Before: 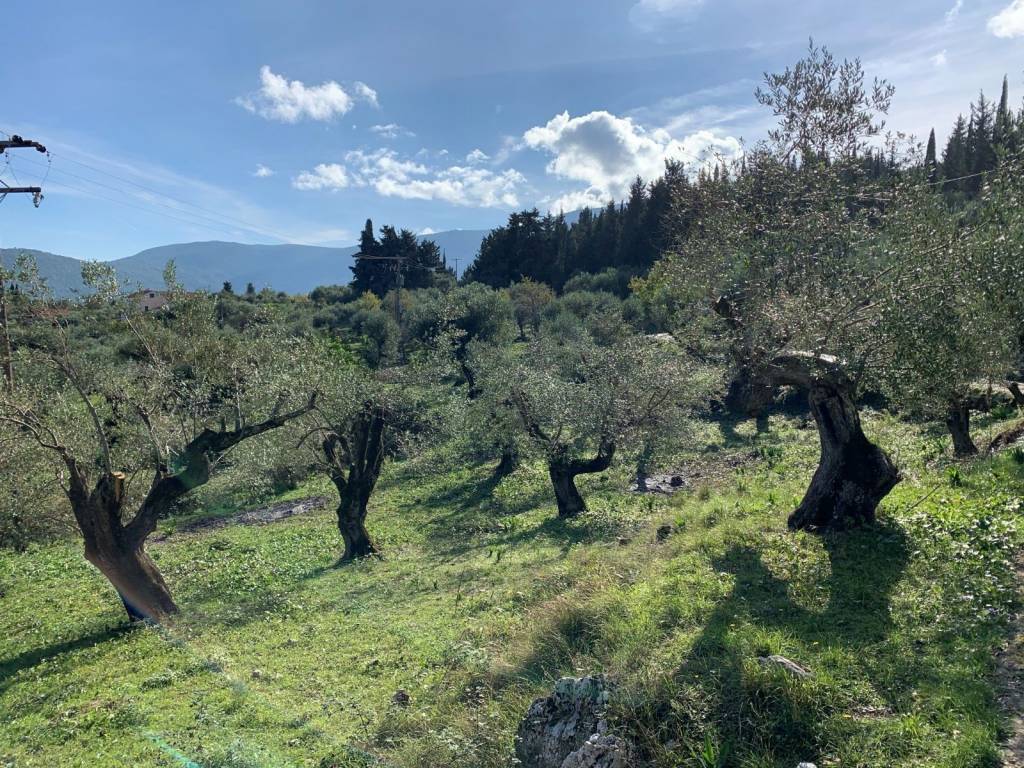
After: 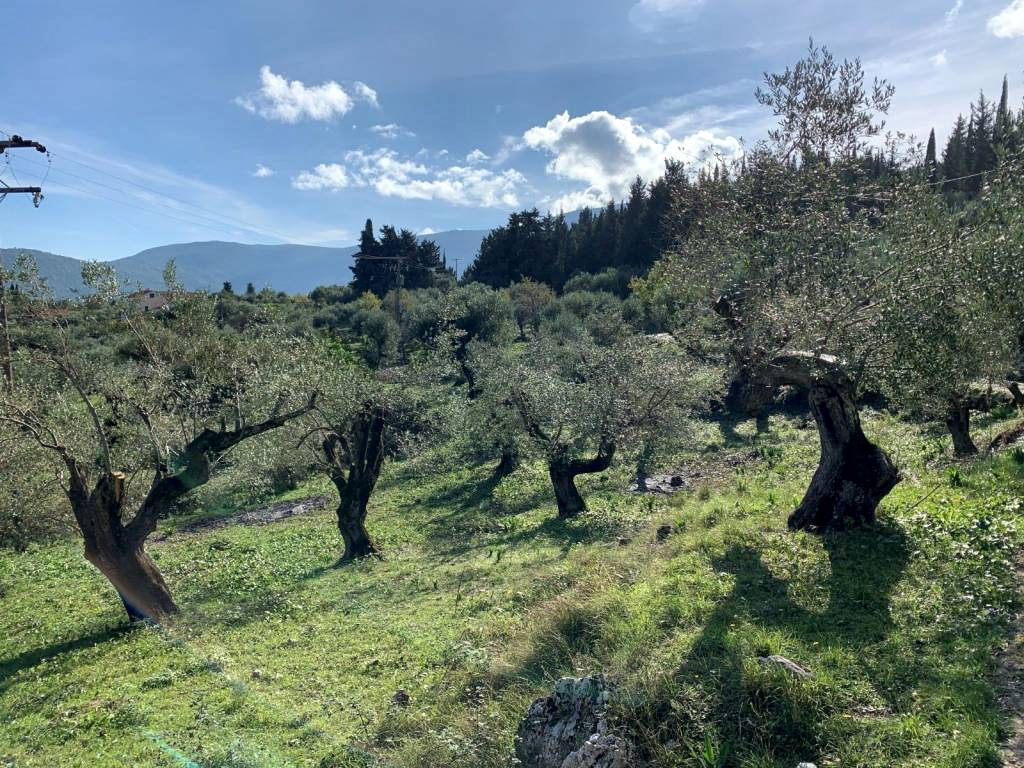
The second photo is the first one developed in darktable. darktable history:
local contrast: mode bilateral grid, contrast 20, coarseness 51, detail 128%, midtone range 0.2
